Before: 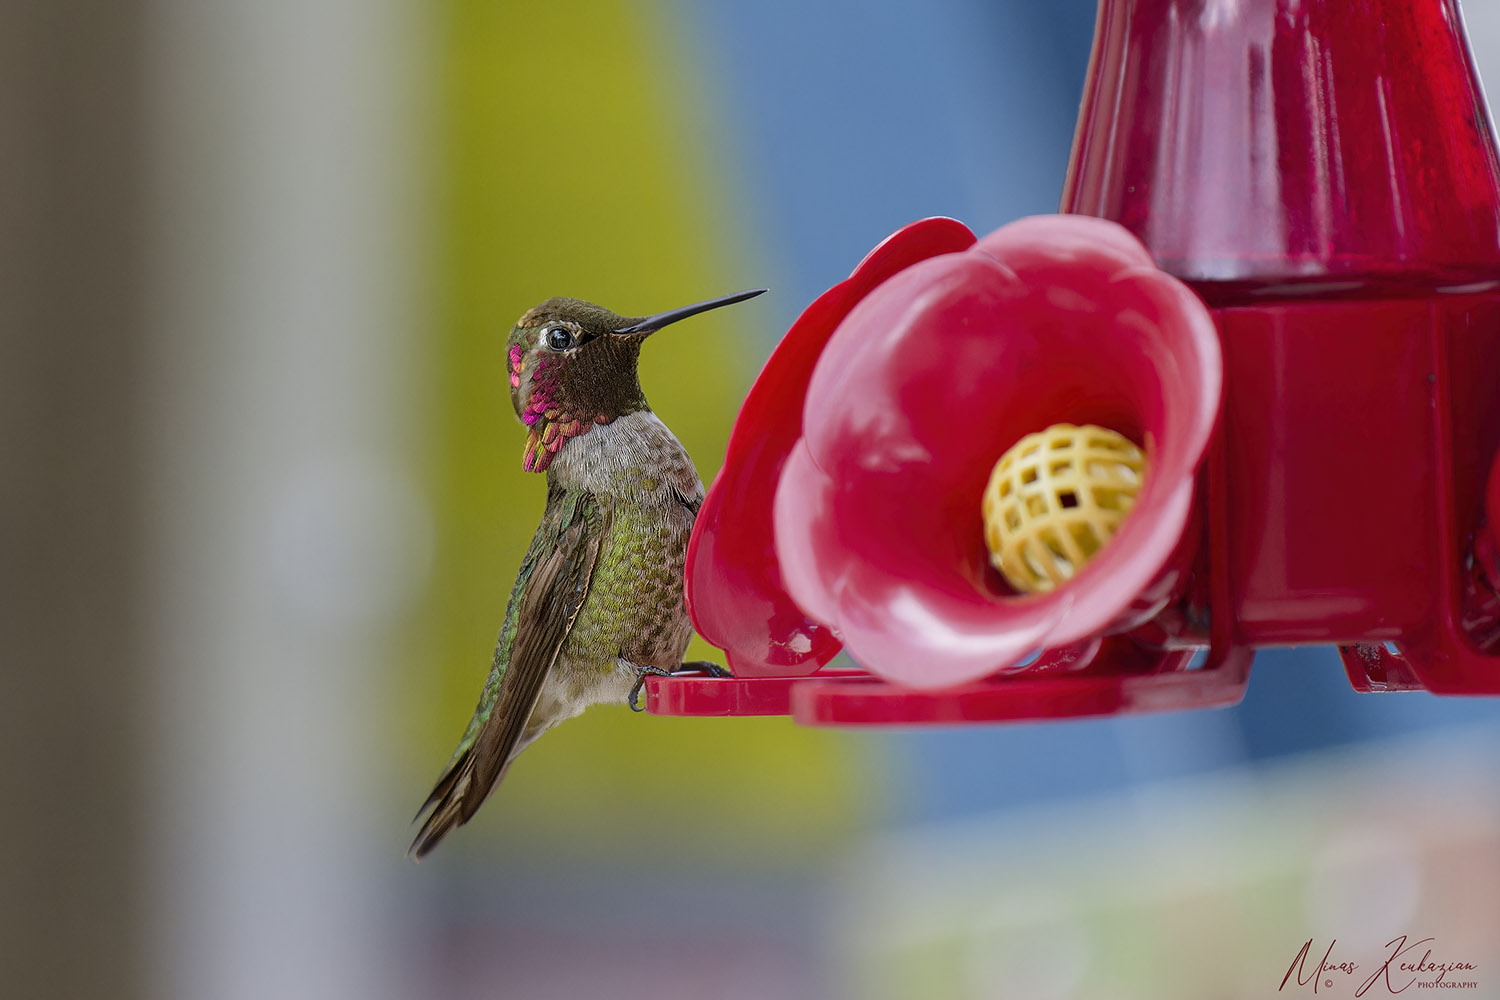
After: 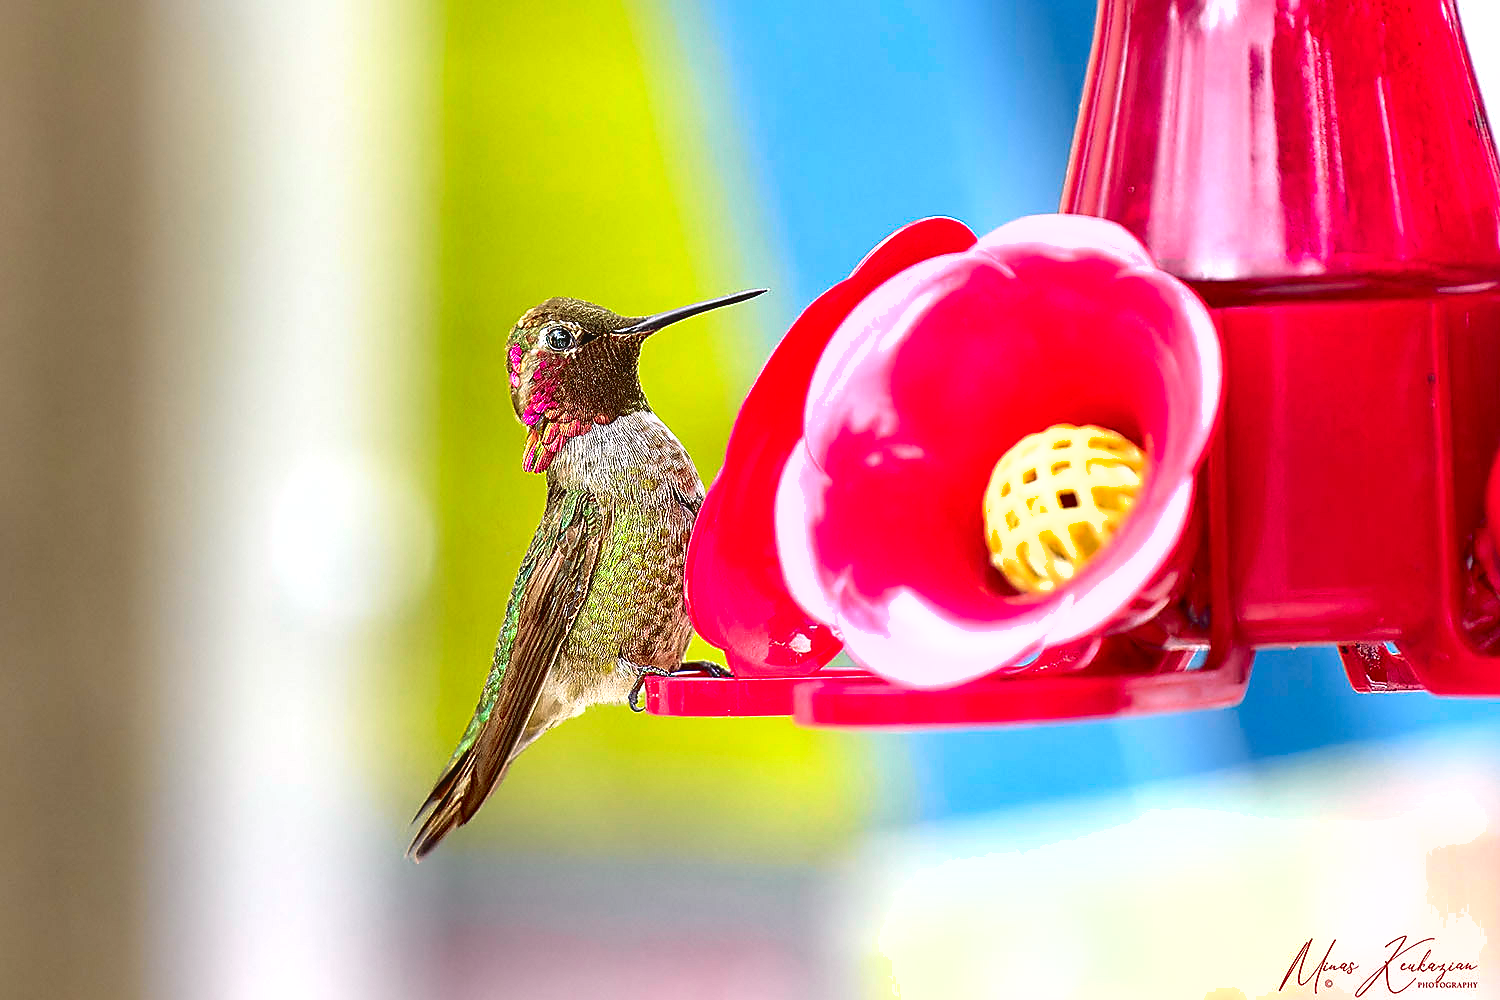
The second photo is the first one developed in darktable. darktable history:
levels: levels [0, 0.374, 0.749]
shadows and highlights: on, module defaults
tone curve: curves: ch0 [(0, 0.019) (0.066, 0.043) (0.189, 0.182) (0.359, 0.417) (0.485, 0.576) (0.656, 0.734) (0.851, 0.861) (0.997, 0.959)]; ch1 [(0, 0) (0.179, 0.123) (0.381, 0.36) (0.425, 0.41) (0.474, 0.472) (0.499, 0.501) (0.514, 0.517) (0.571, 0.584) (0.649, 0.677) (0.812, 0.856) (1, 1)]; ch2 [(0, 0) (0.246, 0.214) (0.421, 0.427) (0.459, 0.484) (0.5, 0.504) (0.518, 0.523) (0.529, 0.544) (0.56, 0.581) (0.617, 0.631) (0.744, 0.734) (0.867, 0.821) (0.993, 0.889)], color space Lab, independent channels, preserve colors none
sharpen: radius 1.39, amount 1.255, threshold 0.688
